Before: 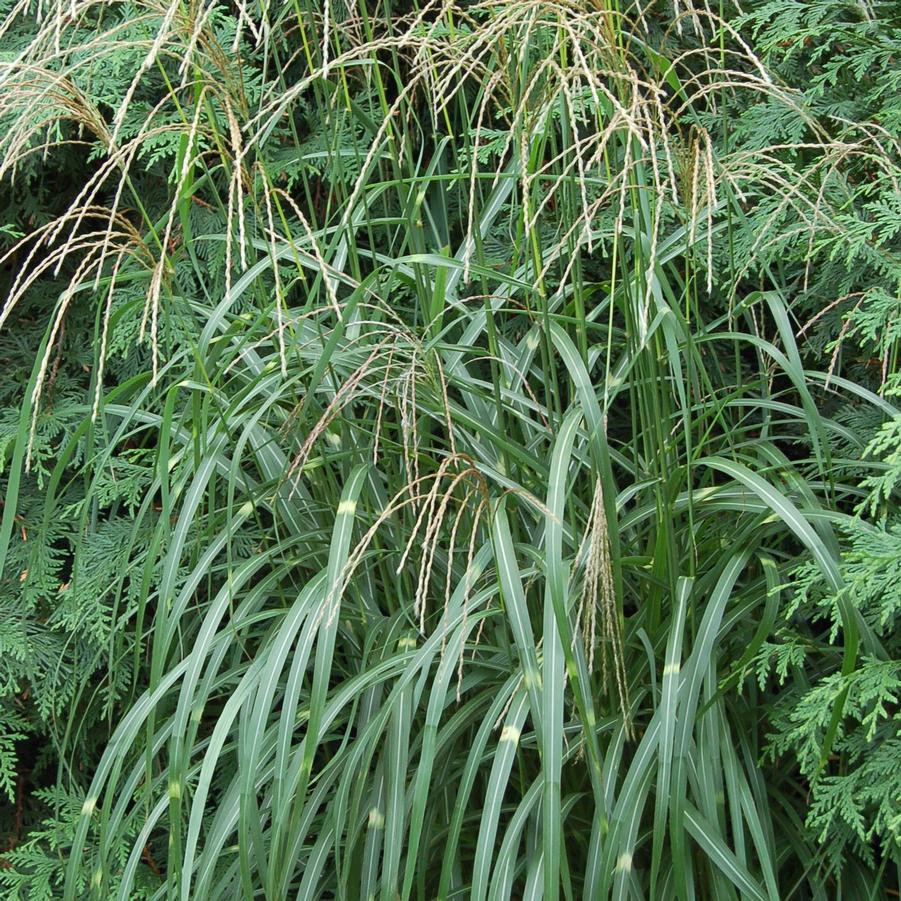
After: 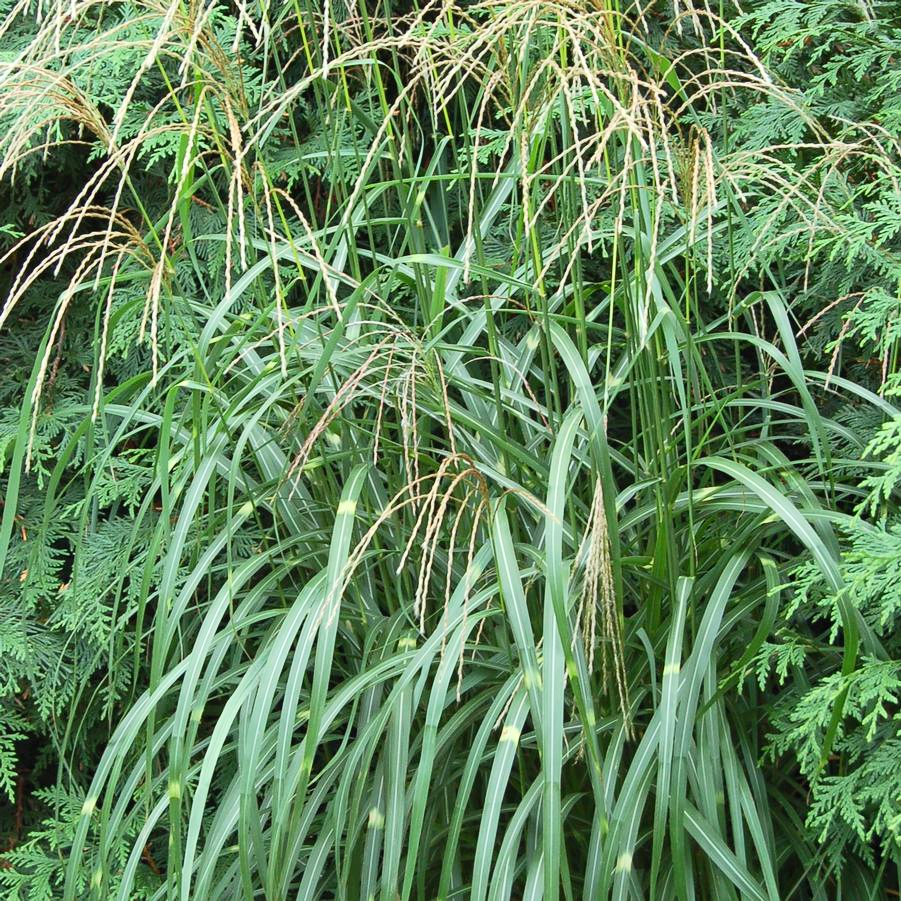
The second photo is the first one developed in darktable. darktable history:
contrast brightness saturation: contrast 0.198, brightness 0.143, saturation 0.15
